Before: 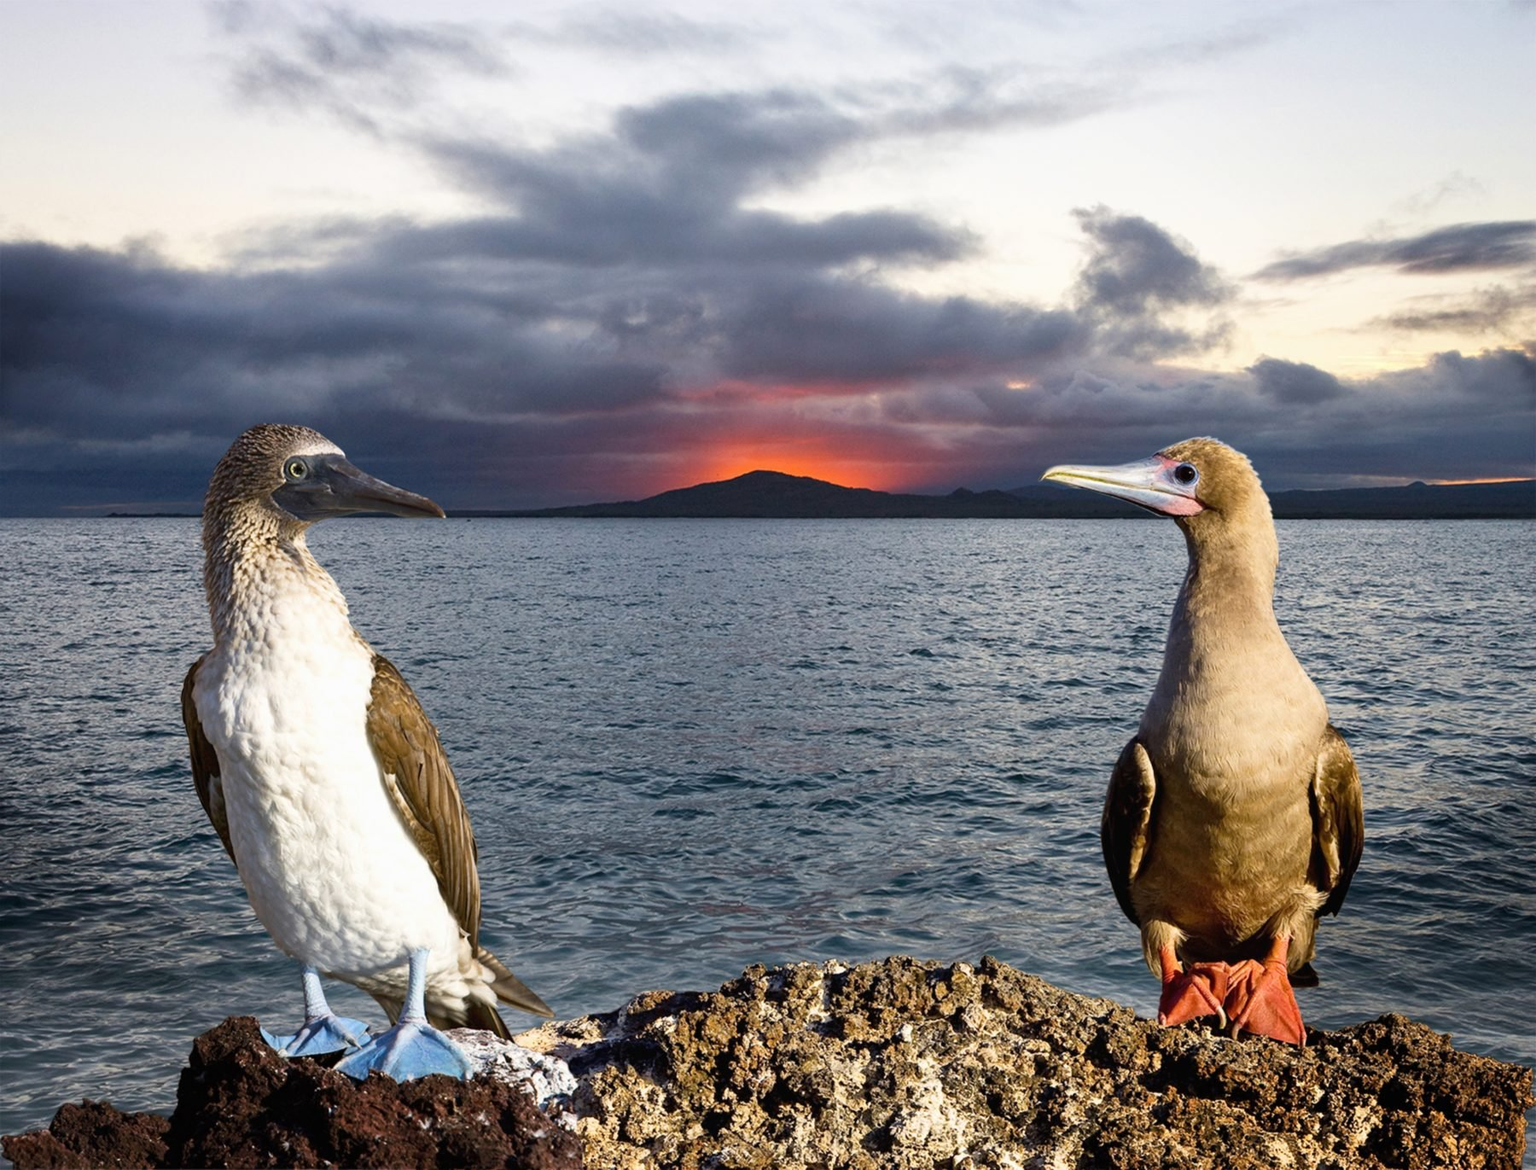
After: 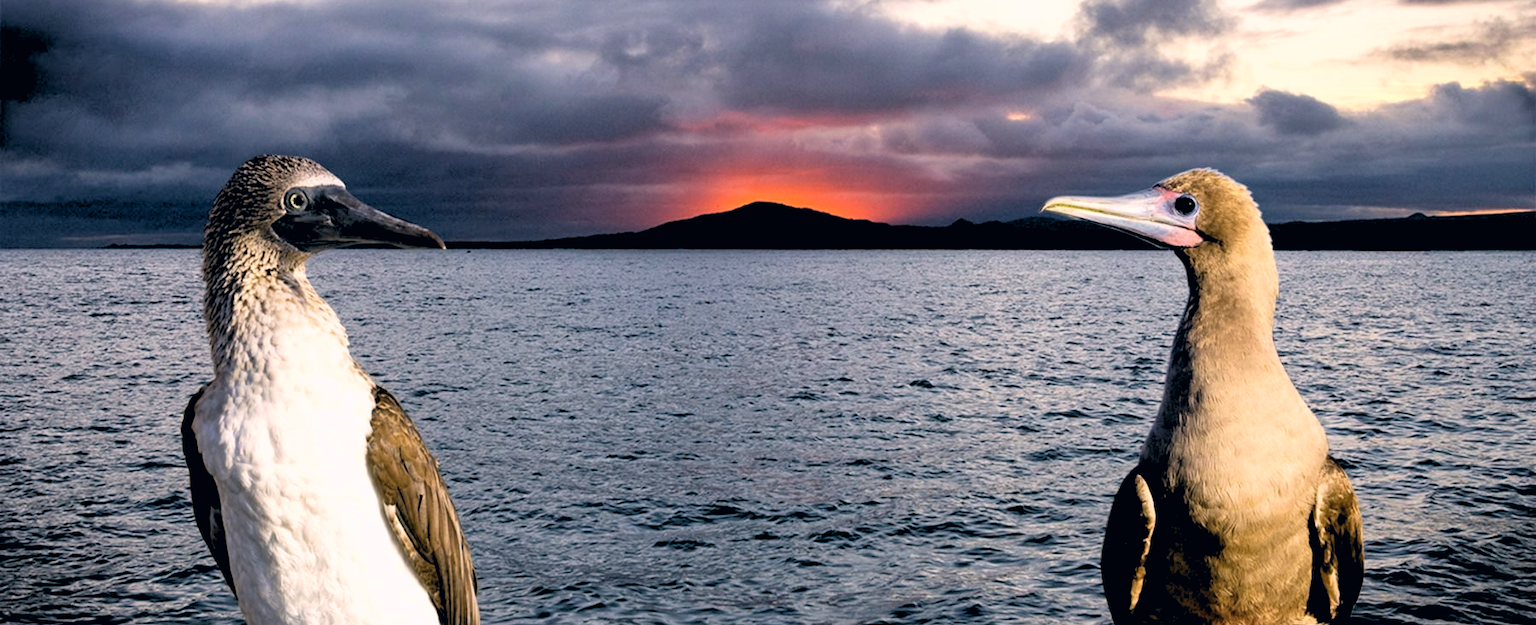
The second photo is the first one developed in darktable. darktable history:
crop and rotate: top 23.043%, bottom 23.437%
shadows and highlights: shadows 29.61, highlights -30.47, low approximation 0.01, soften with gaussian
base curve: curves: ch0 [(0, 0) (0.472, 0.508) (1, 1)]
rgb levels: levels [[0.029, 0.461, 0.922], [0, 0.5, 1], [0, 0.5, 1]]
color correction: highlights a* 5.38, highlights b* 5.3, shadows a* -4.26, shadows b* -5.11
white balance: red 1.009, blue 1.027
